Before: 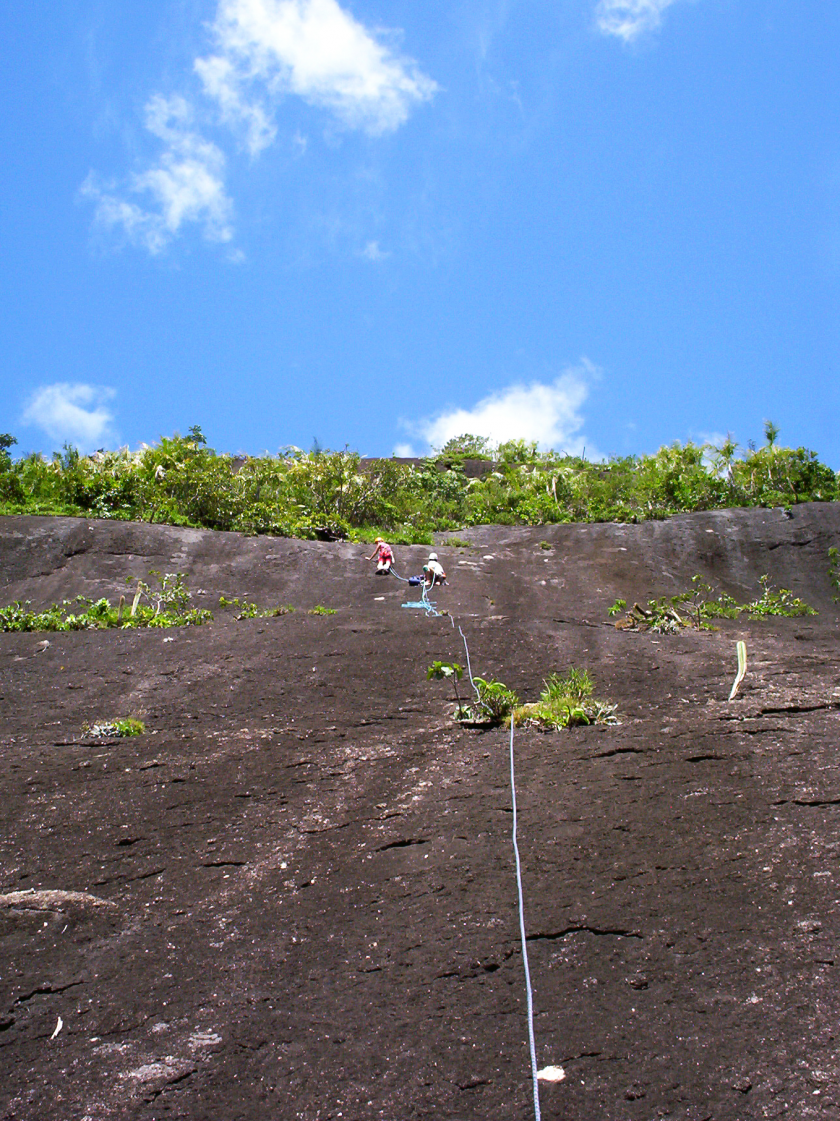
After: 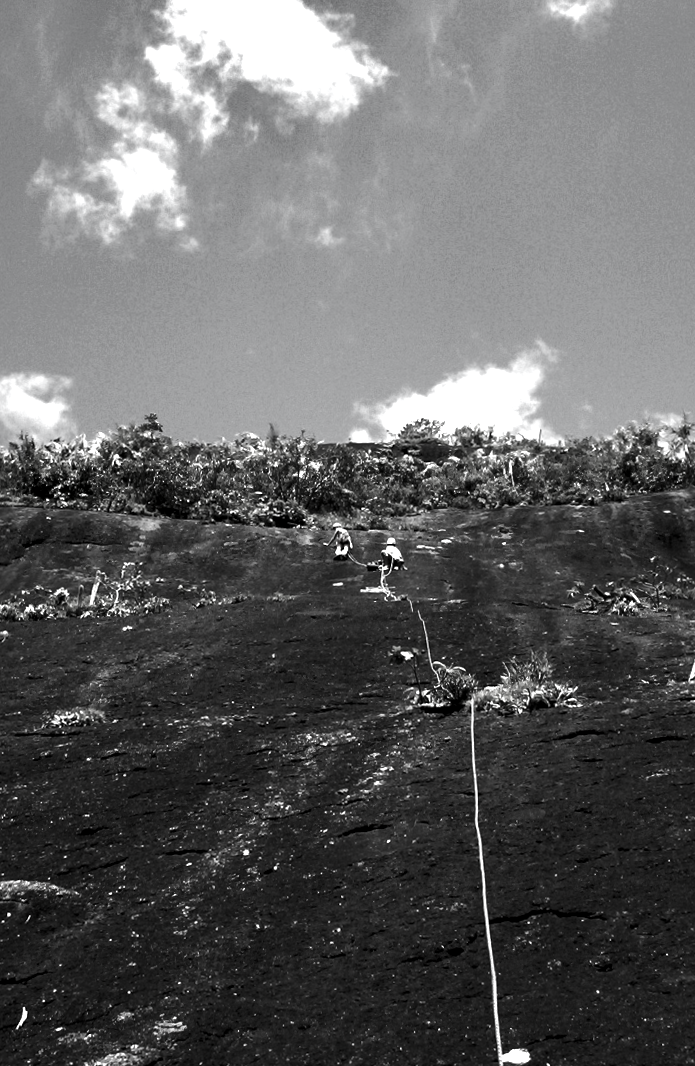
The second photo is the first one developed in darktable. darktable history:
crop and rotate: angle 0.839°, left 4.164%, top 0.446%, right 11.417%, bottom 2.61%
exposure: exposure 0.604 EV, compensate highlight preservation false
local contrast: highlights 103%, shadows 101%, detail 119%, midtone range 0.2
contrast brightness saturation: contrast -0.036, brightness -0.598, saturation -0.986
shadows and highlights: shadows 12.79, white point adjustment 1.3, soften with gaussian
